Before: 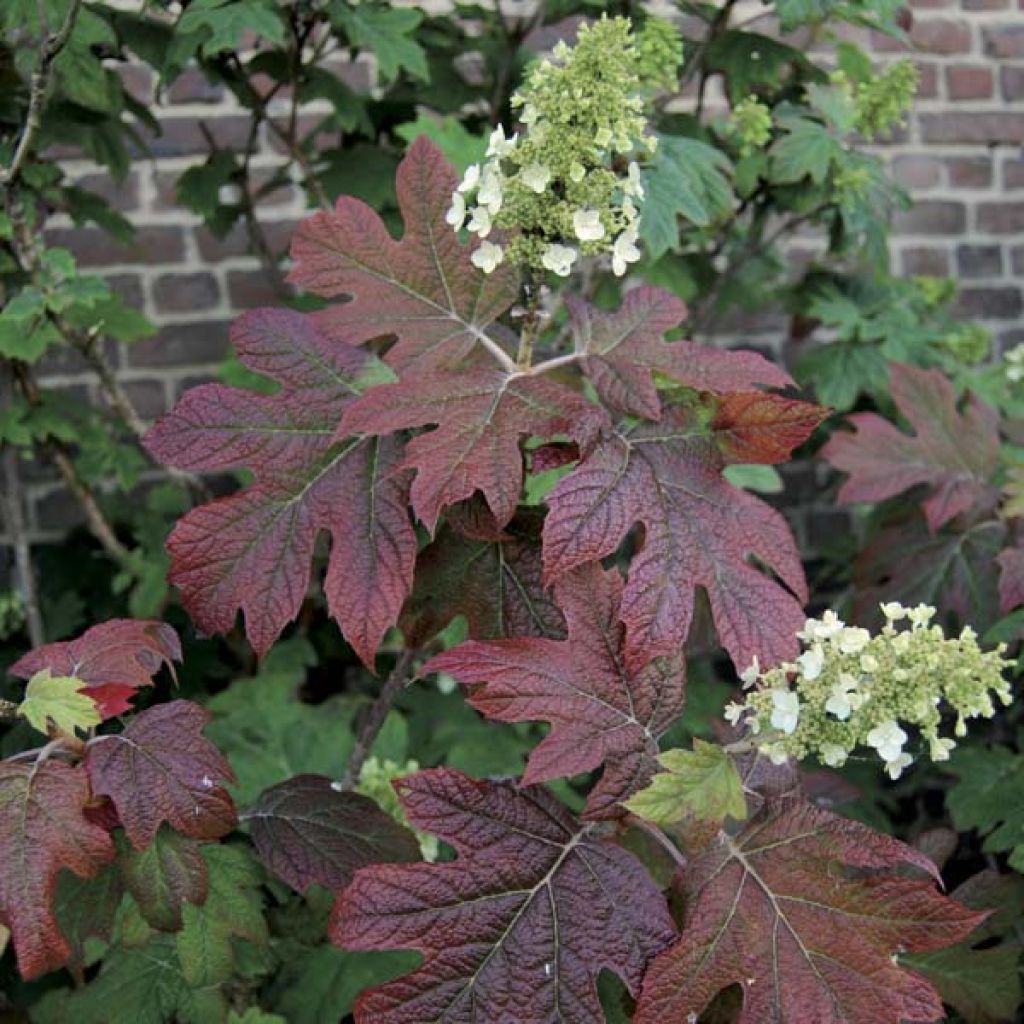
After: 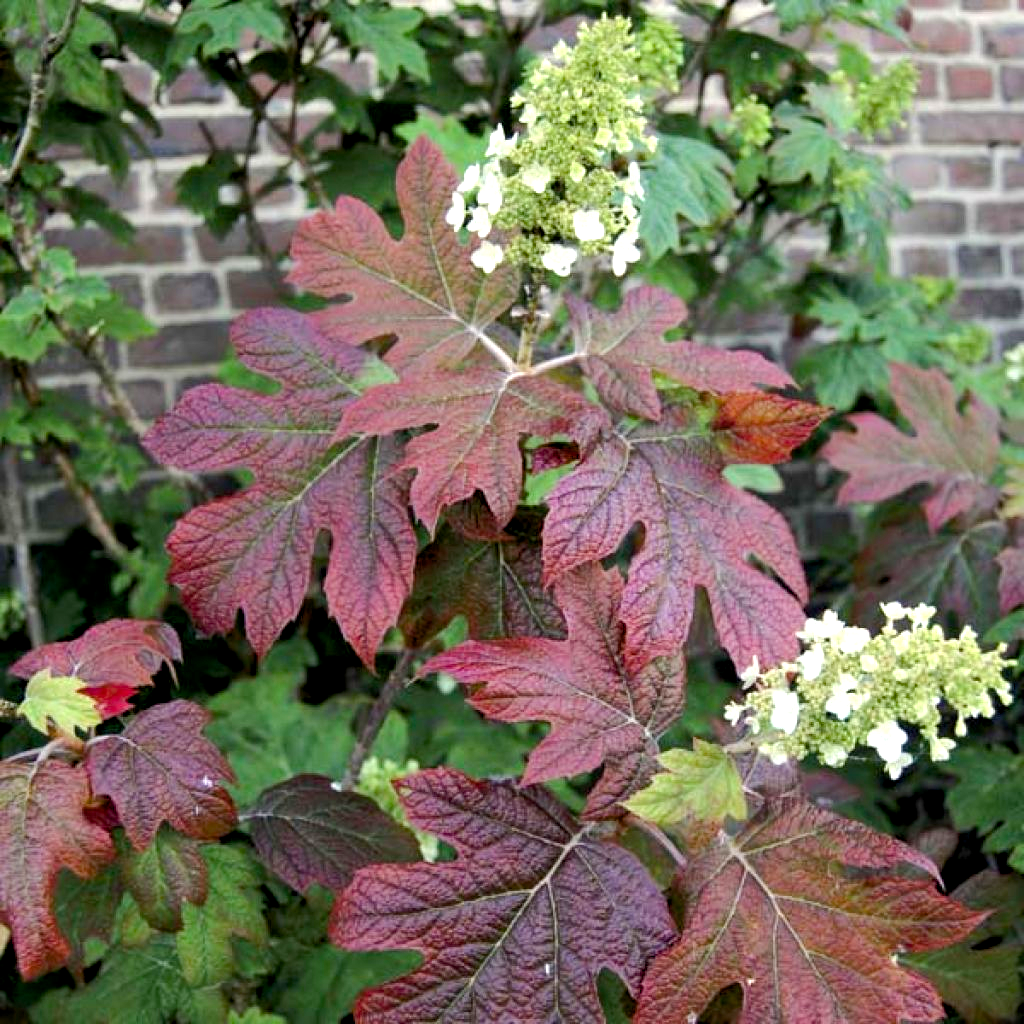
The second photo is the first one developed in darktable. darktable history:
exposure: exposure 0.564 EV, compensate highlight preservation false
color balance rgb: global offset › luminance -0.51%, perceptual saturation grading › global saturation 27.53%, perceptual saturation grading › highlights -25%, perceptual saturation grading › shadows 25%, perceptual brilliance grading › highlights 6.62%, perceptual brilliance grading › mid-tones 17.07%, perceptual brilliance grading › shadows -5.23%
